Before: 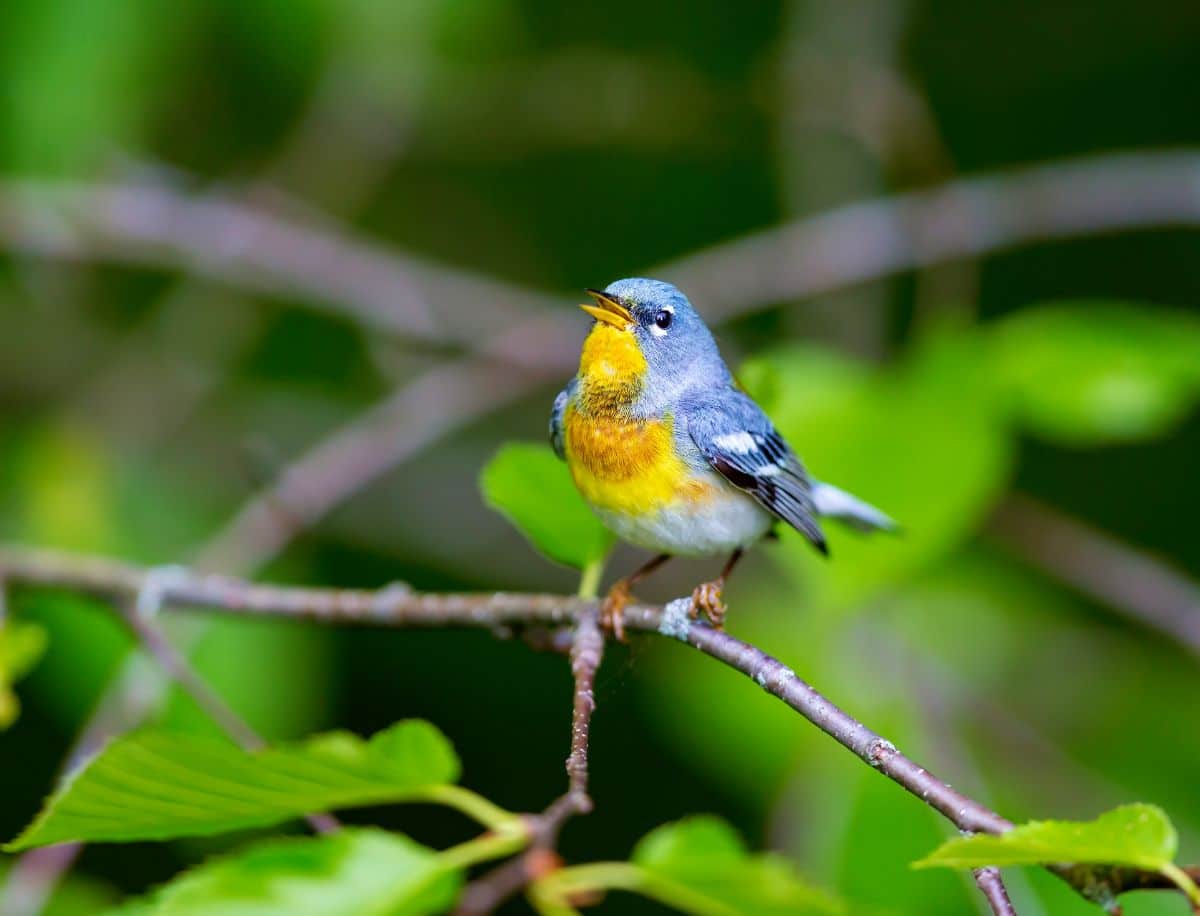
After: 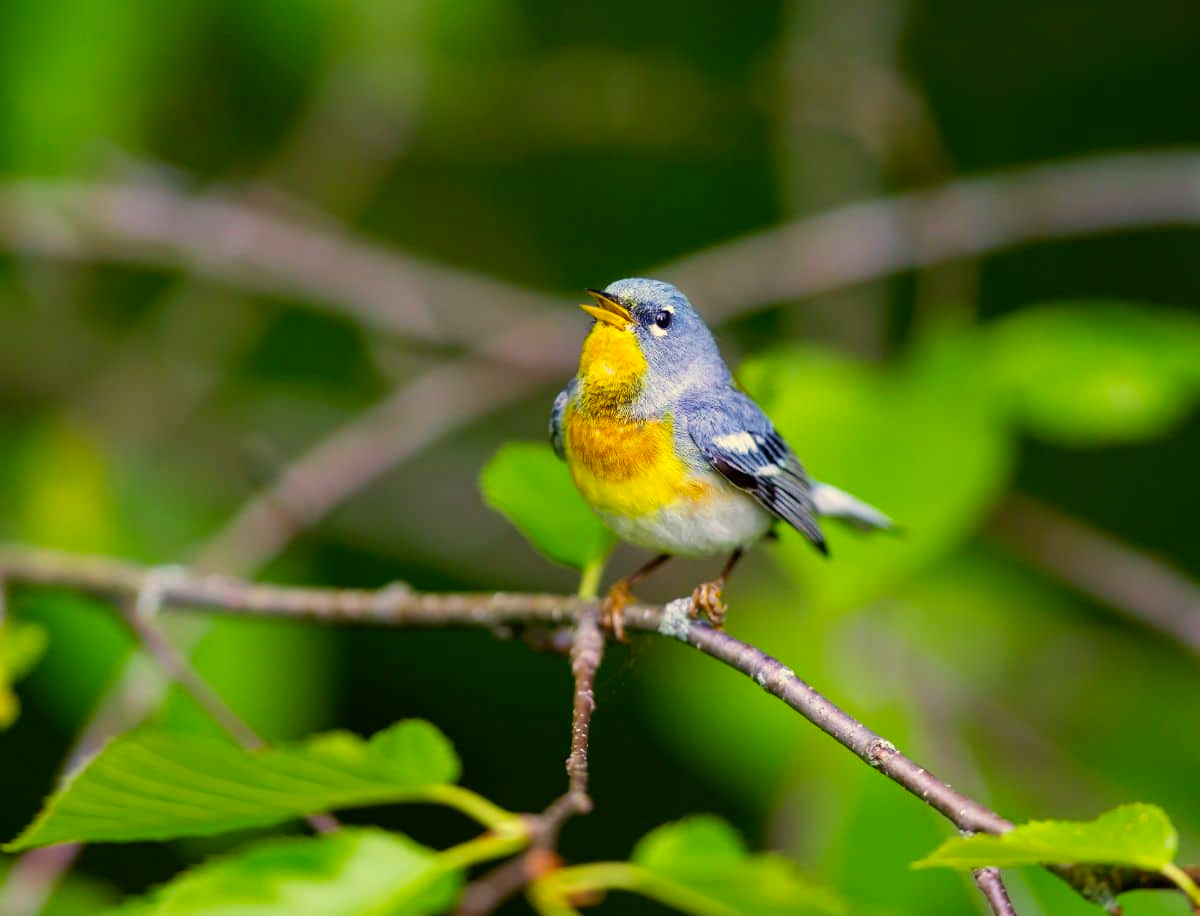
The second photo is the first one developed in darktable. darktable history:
color correction: highlights a* 2.55, highlights b* 22.71
